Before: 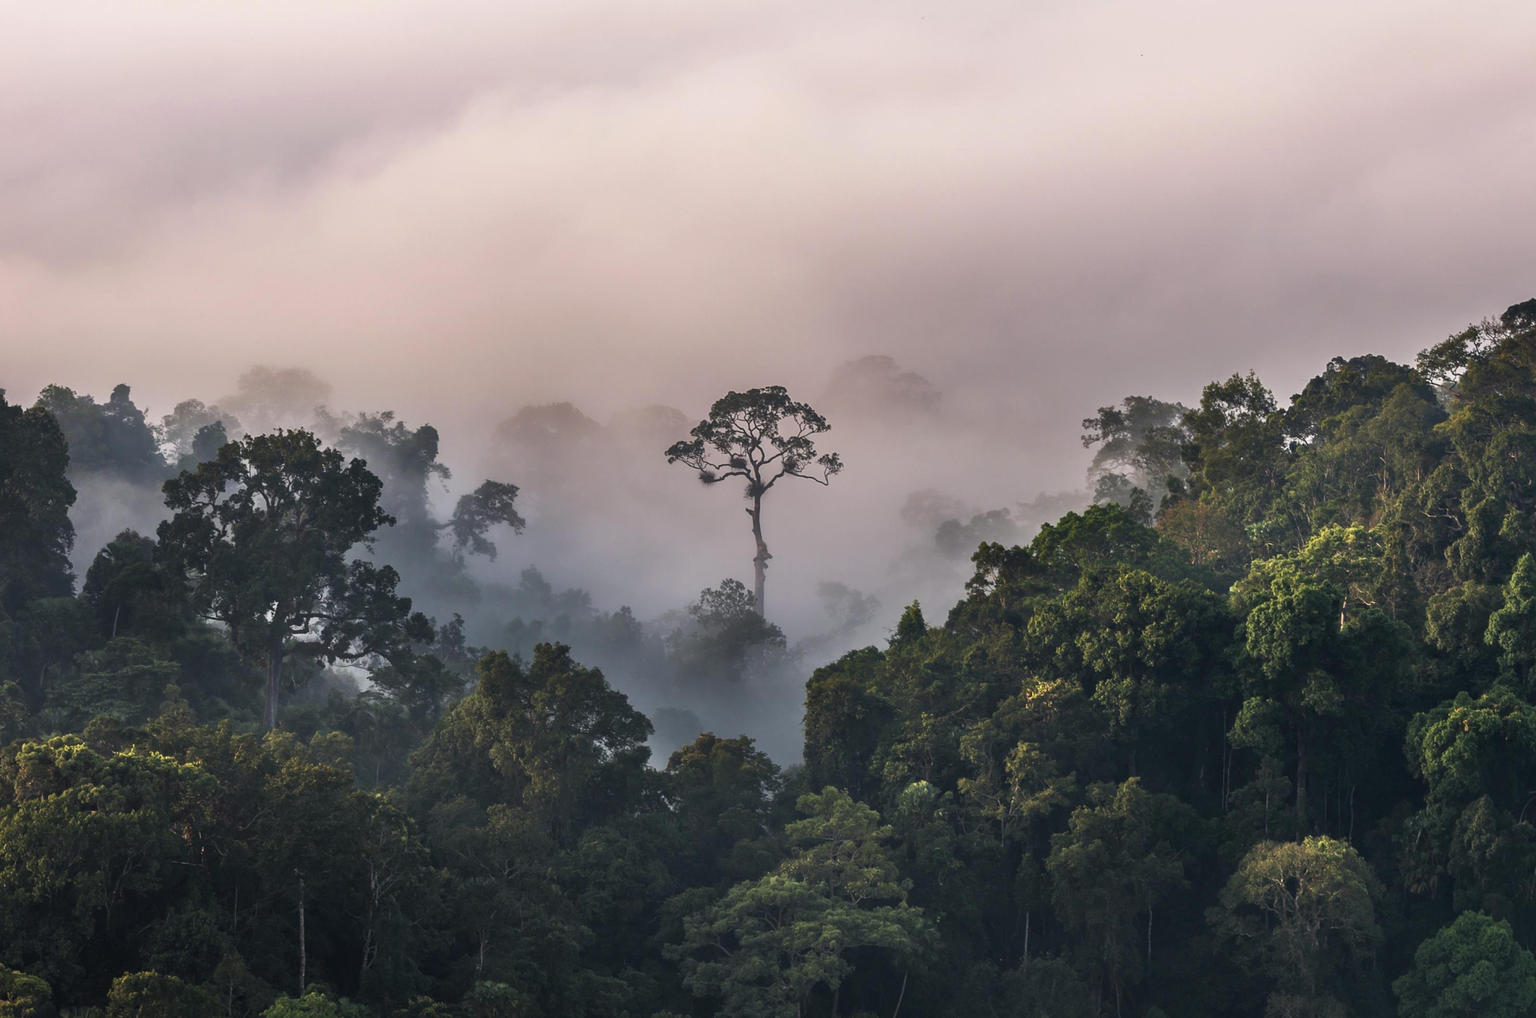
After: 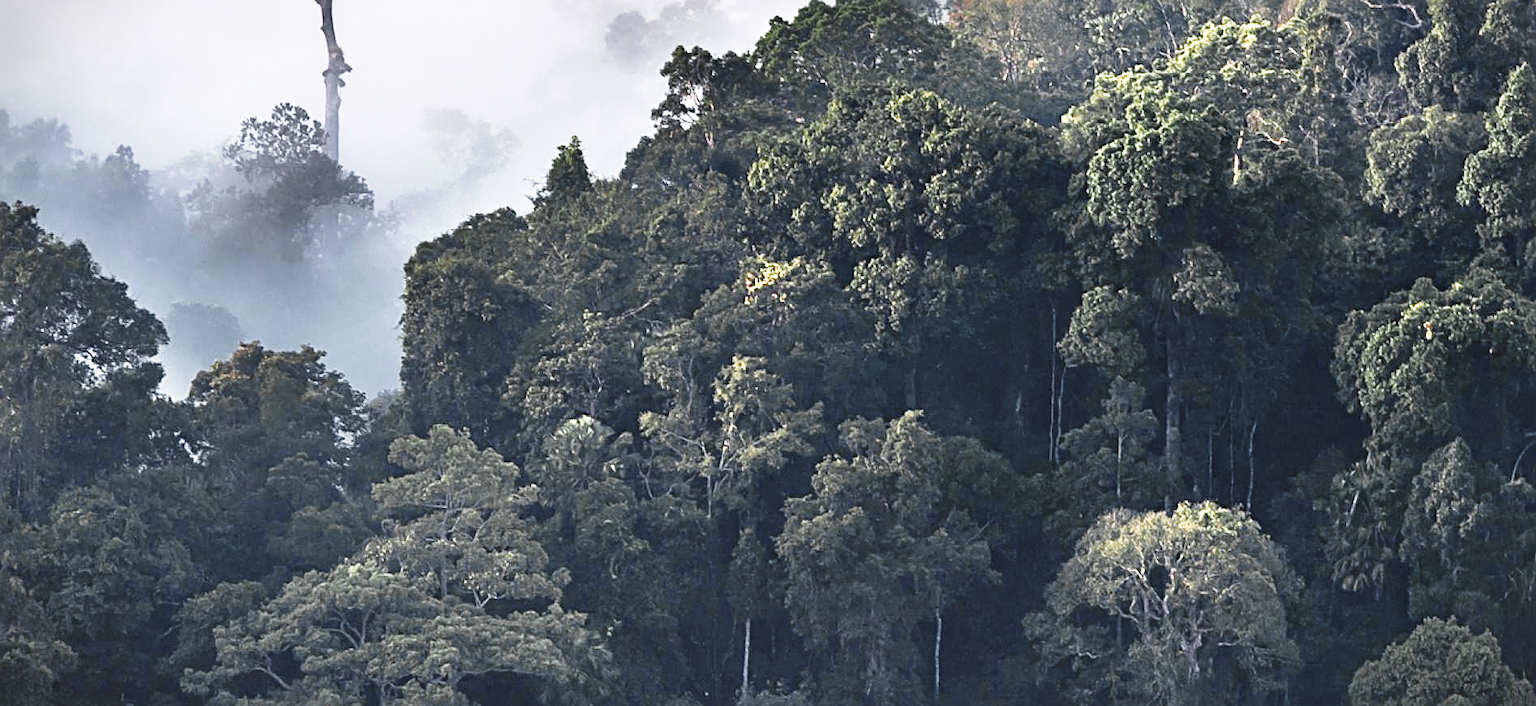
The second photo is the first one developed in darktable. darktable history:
color calibration: illuminant as shot in camera, x 0.37, y 0.382, temperature 4318.89 K
shadows and highlights: shadows 37.77, highlights -27.9, soften with gaussian
crop and rotate: left 35.542%, top 50.335%, bottom 4.908%
color zones: curves: ch0 [(0.035, 0.242) (0.25, 0.5) (0.384, 0.214) (0.488, 0.255) (0.75, 0.5)]; ch1 [(0.063, 0.379) (0.25, 0.5) (0.354, 0.201) (0.489, 0.085) (0.729, 0.271)]; ch2 [(0.25, 0.5) (0.38, 0.517) (0.442, 0.51) (0.735, 0.456)]
base curve: curves: ch0 [(0, 0) (0.026, 0.03) (0.109, 0.232) (0.351, 0.748) (0.669, 0.968) (1, 1)], preserve colors none
exposure: exposure 0.717 EV, compensate highlight preservation false
sharpen: radius 3.96
vignetting: fall-off start 99.51%, width/height ratio 1.305
